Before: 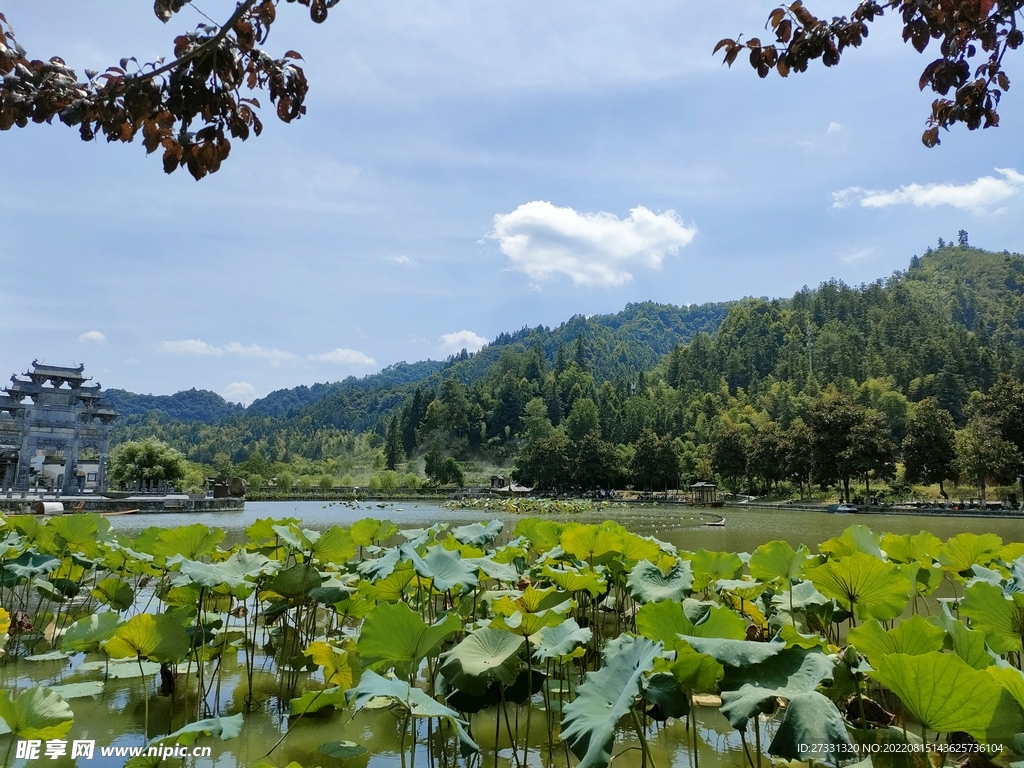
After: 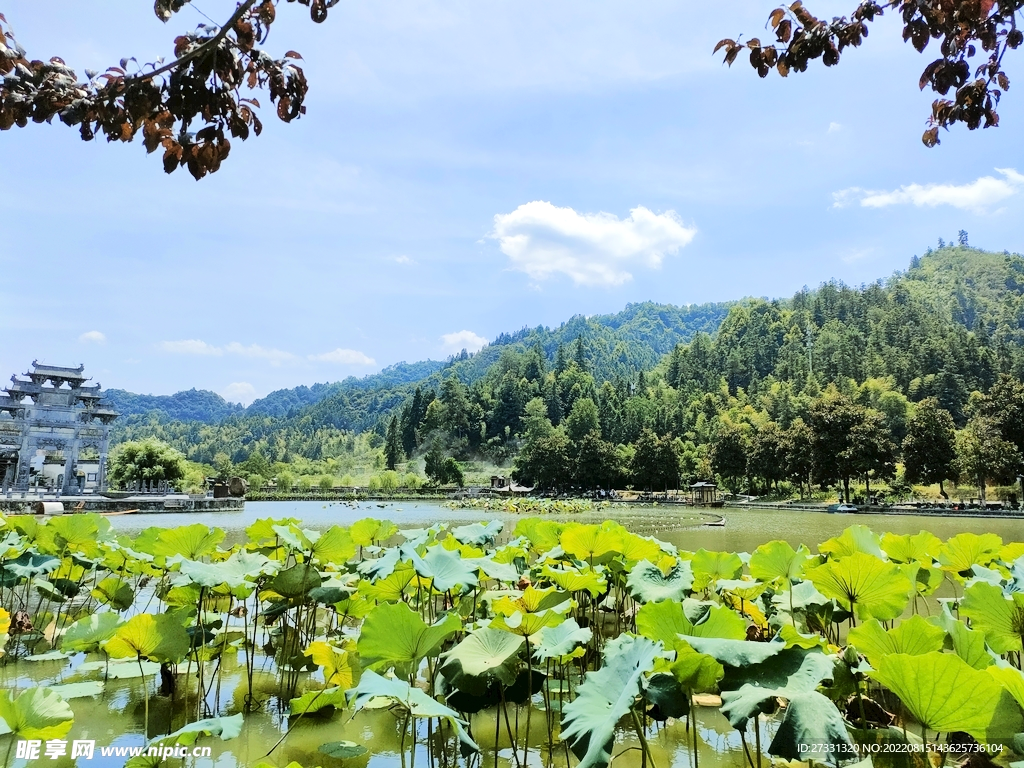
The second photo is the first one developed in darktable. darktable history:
tone equalizer: -7 EV 0.143 EV, -6 EV 0.633 EV, -5 EV 1.17 EV, -4 EV 1.29 EV, -3 EV 1.17 EV, -2 EV 0.6 EV, -1 EV 0.163 EV, edges refinement/feathering 500, mask exposure compensation -1.57 EV, preserve details no
